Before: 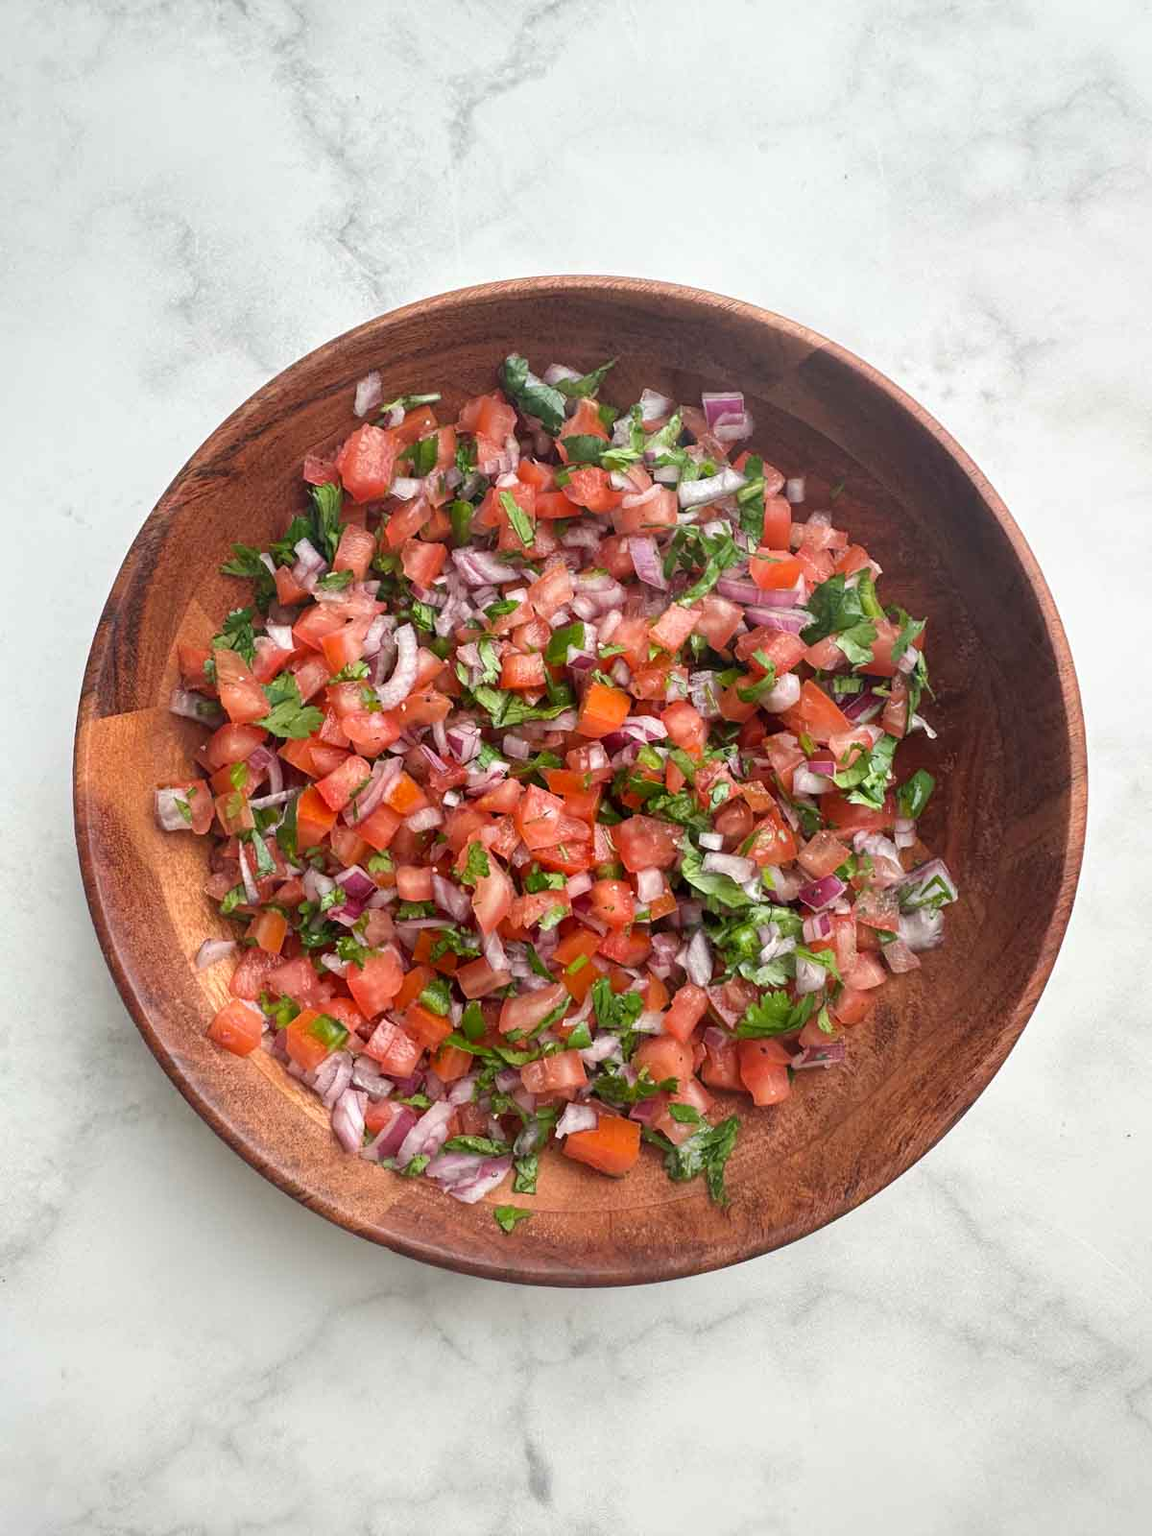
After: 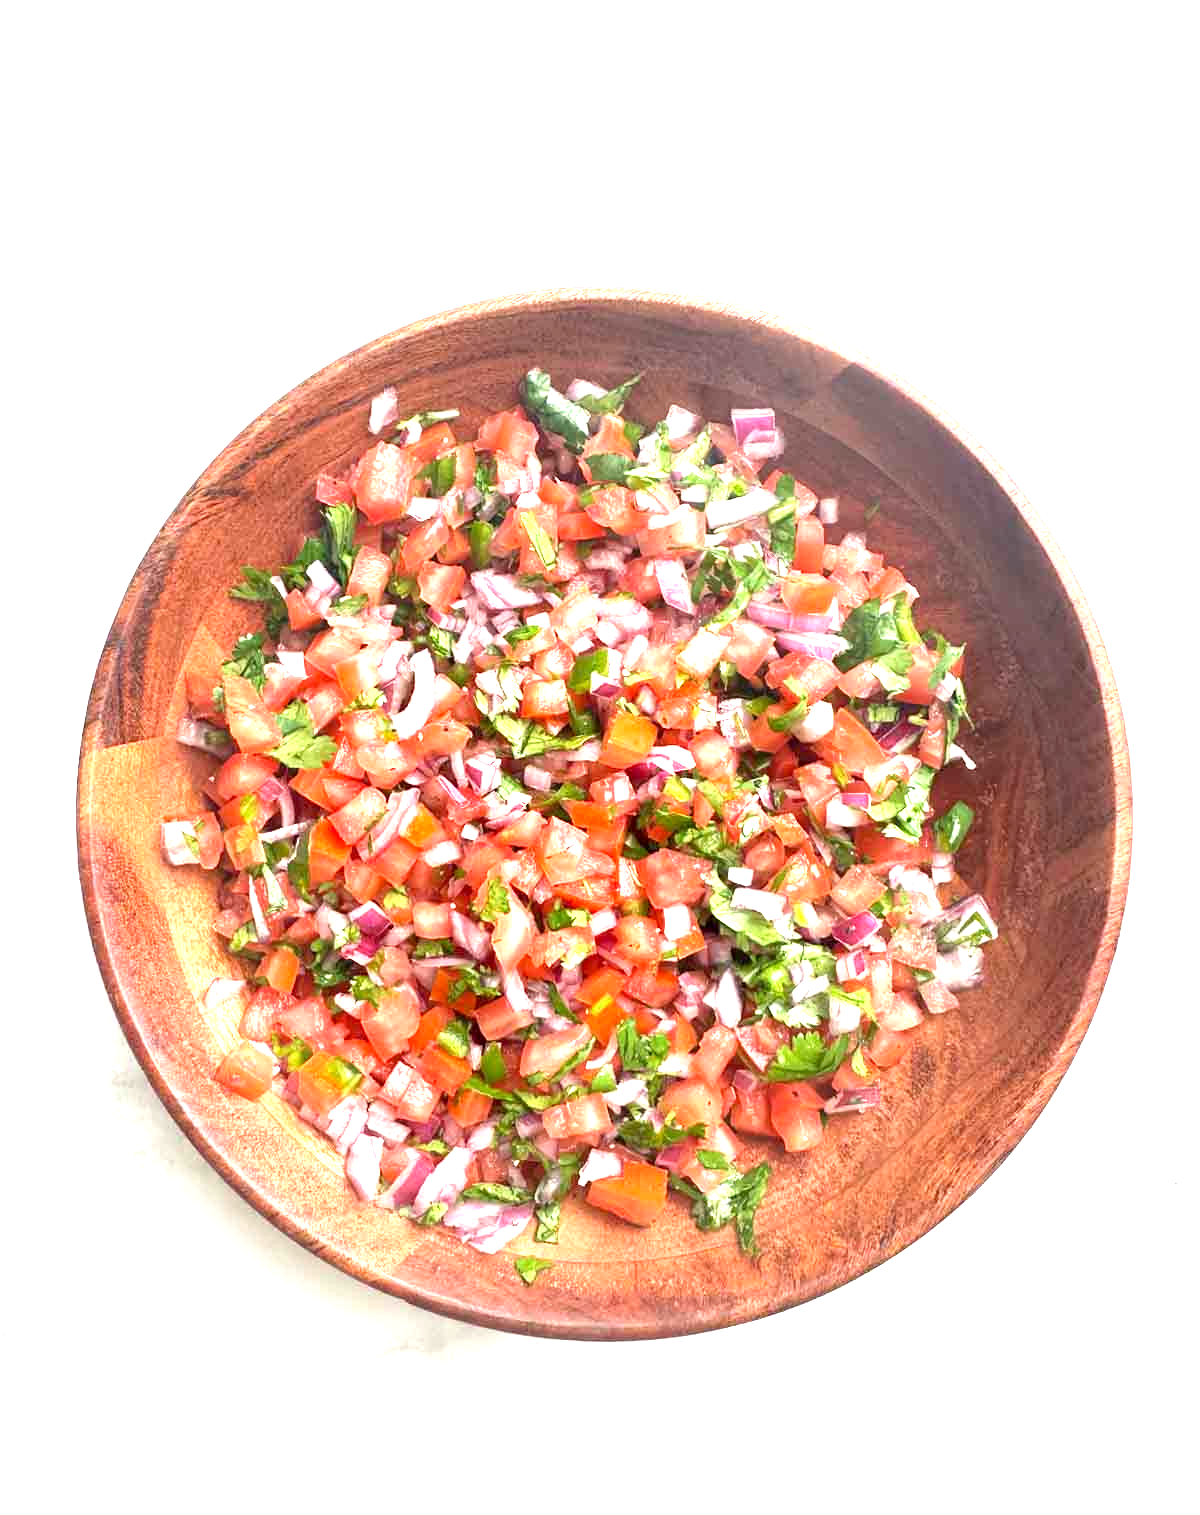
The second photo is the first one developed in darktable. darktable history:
exposure: black level correction 0.001, exposure 1.64 EV, compensate highlight preservation false
crop and rotate: top 0.009%, bottom 5.245%
